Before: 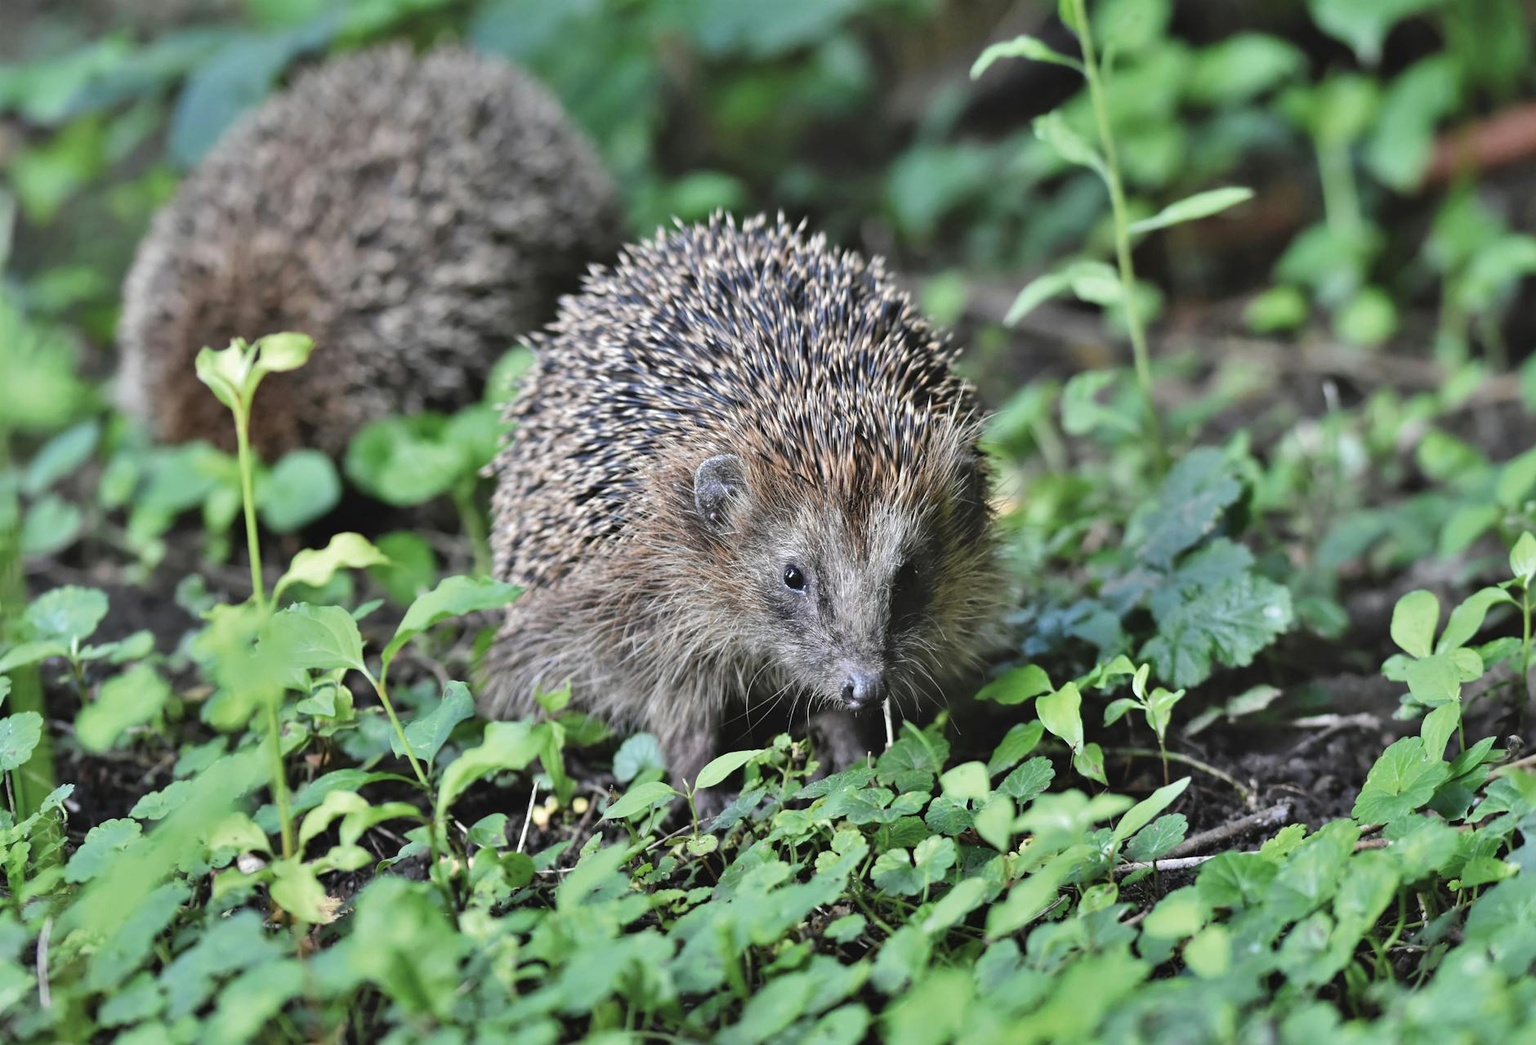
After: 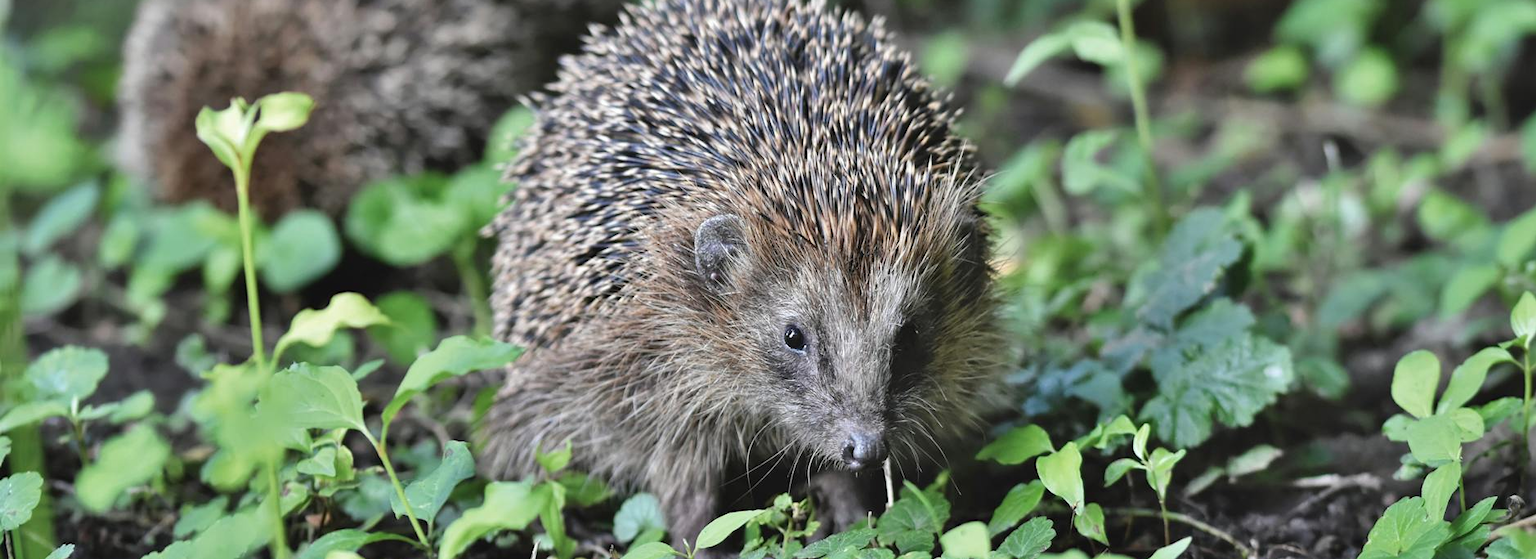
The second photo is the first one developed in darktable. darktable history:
crop and rotate: top 23.043%, bottom 23.437%
tone equalizer: -7 EV 0.13 EV, smoothing diameter 25%, edges refinement/feathering 10, preserve details guided filter
